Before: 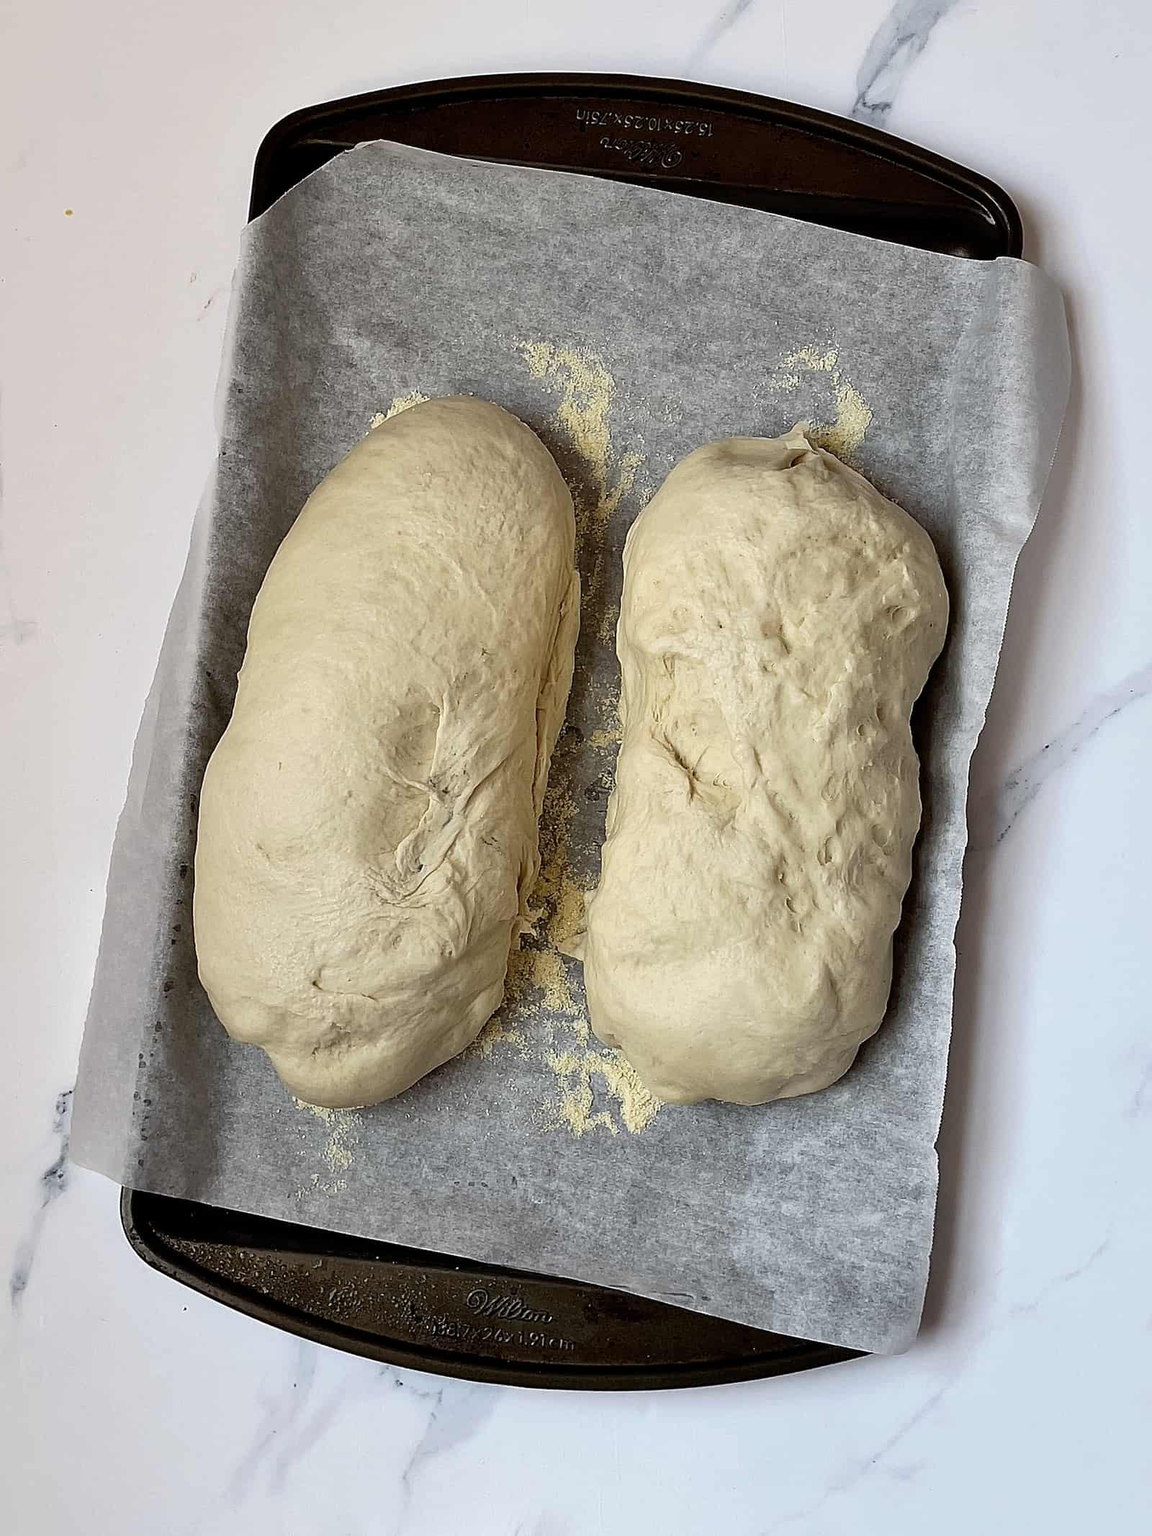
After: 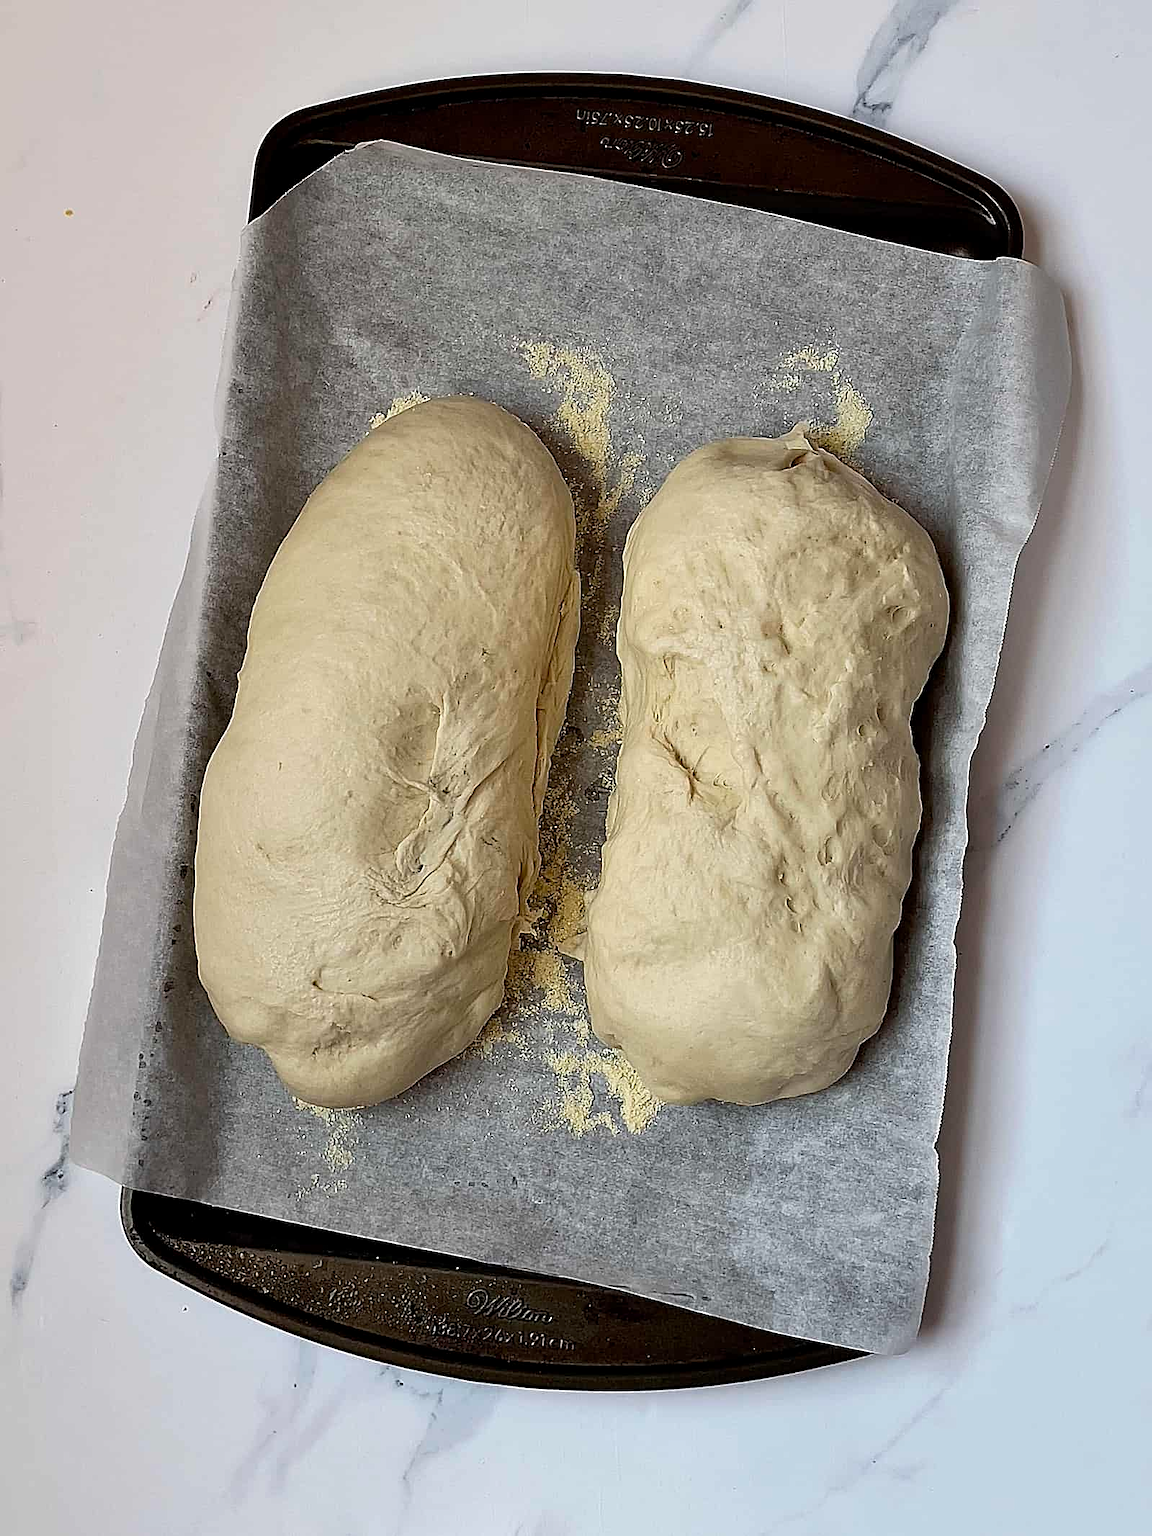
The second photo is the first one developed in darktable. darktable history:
exposure: black level correction 0.001, exposure -0.125 EV, compensate exposure bias true, compensate highlight preservation false
sharpen: on, module defaults
